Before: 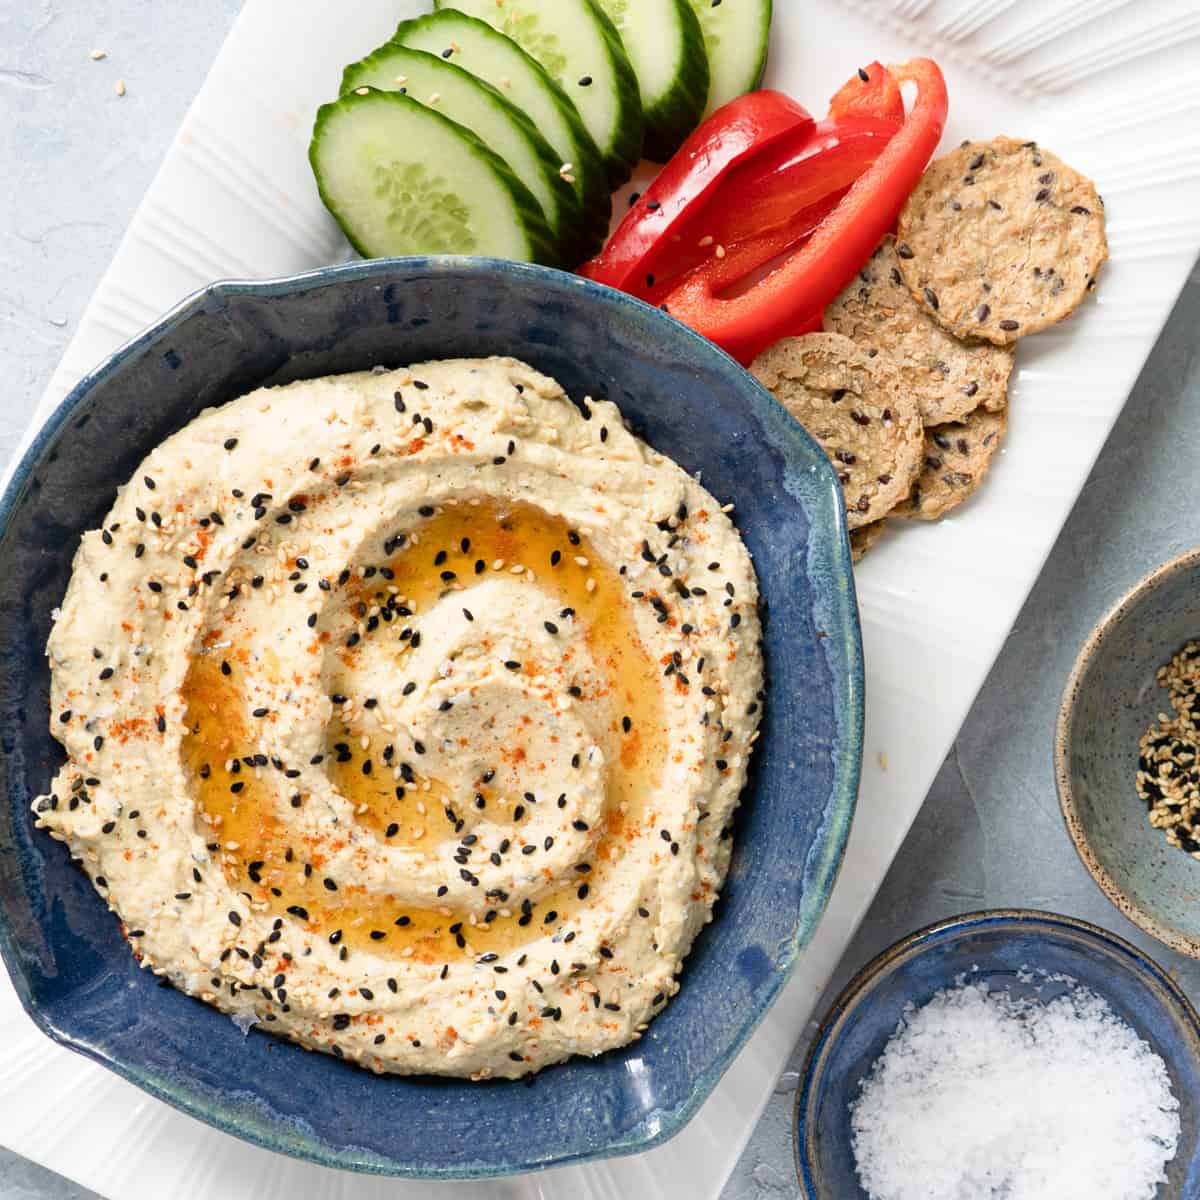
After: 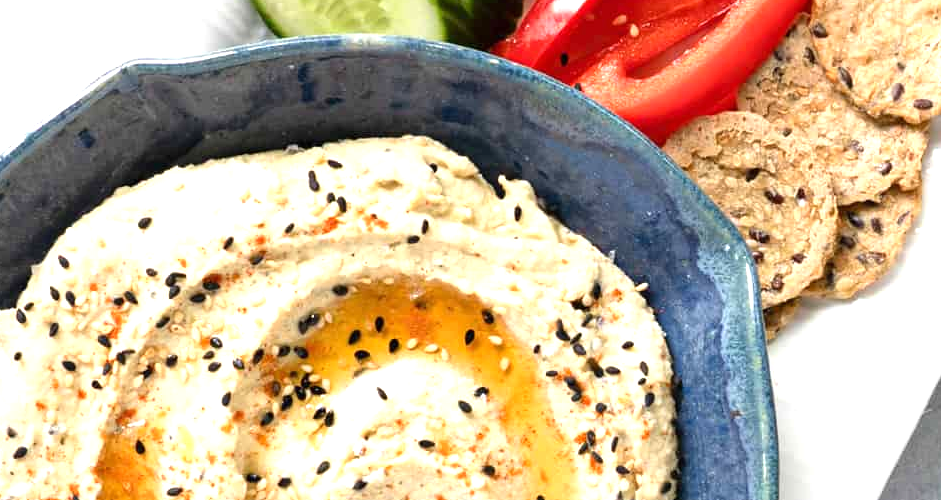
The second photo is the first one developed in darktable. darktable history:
exposure: black level correction 0, exposure 0.694 EV, compensate exposure bias true, compensate highlight preservation false
crop: left 7.229%, top 18.477%, right 14.28%, bottom 39.831%
